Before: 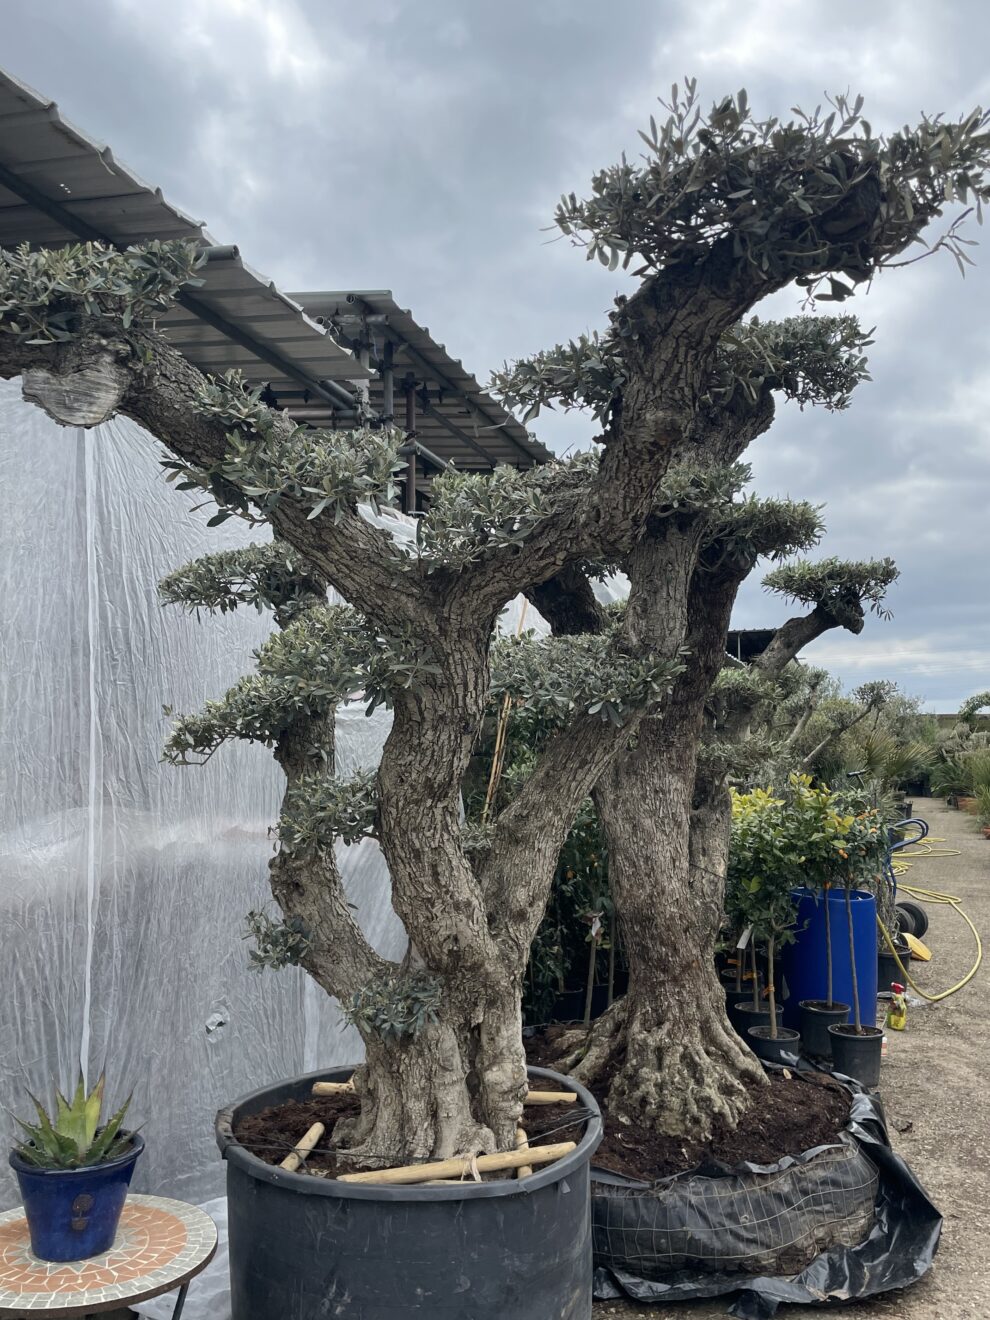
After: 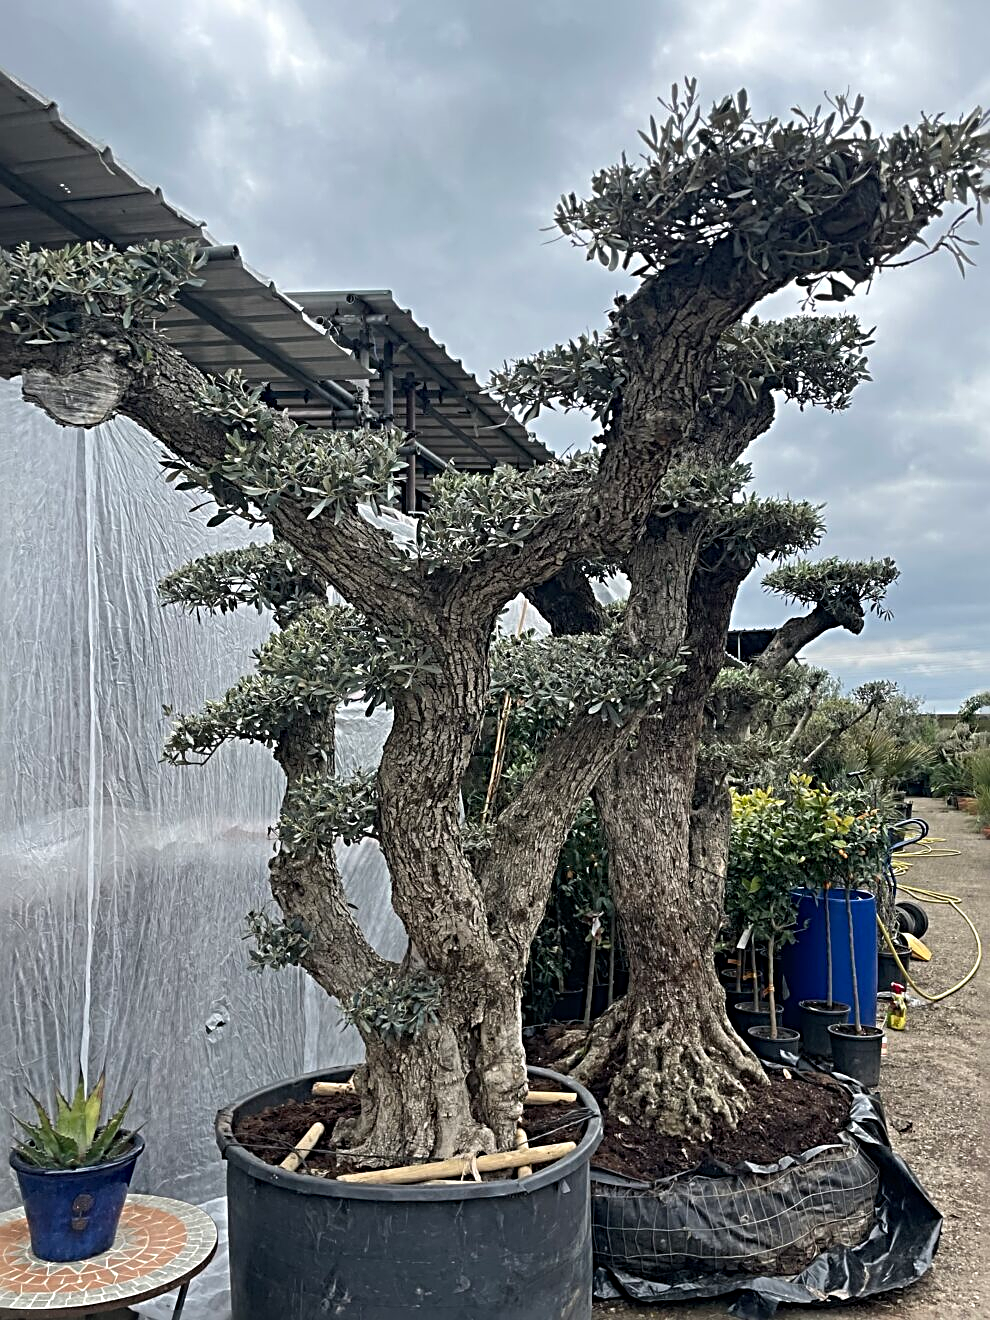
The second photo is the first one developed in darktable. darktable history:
sharpen: radius 3.693, amount 0.932
